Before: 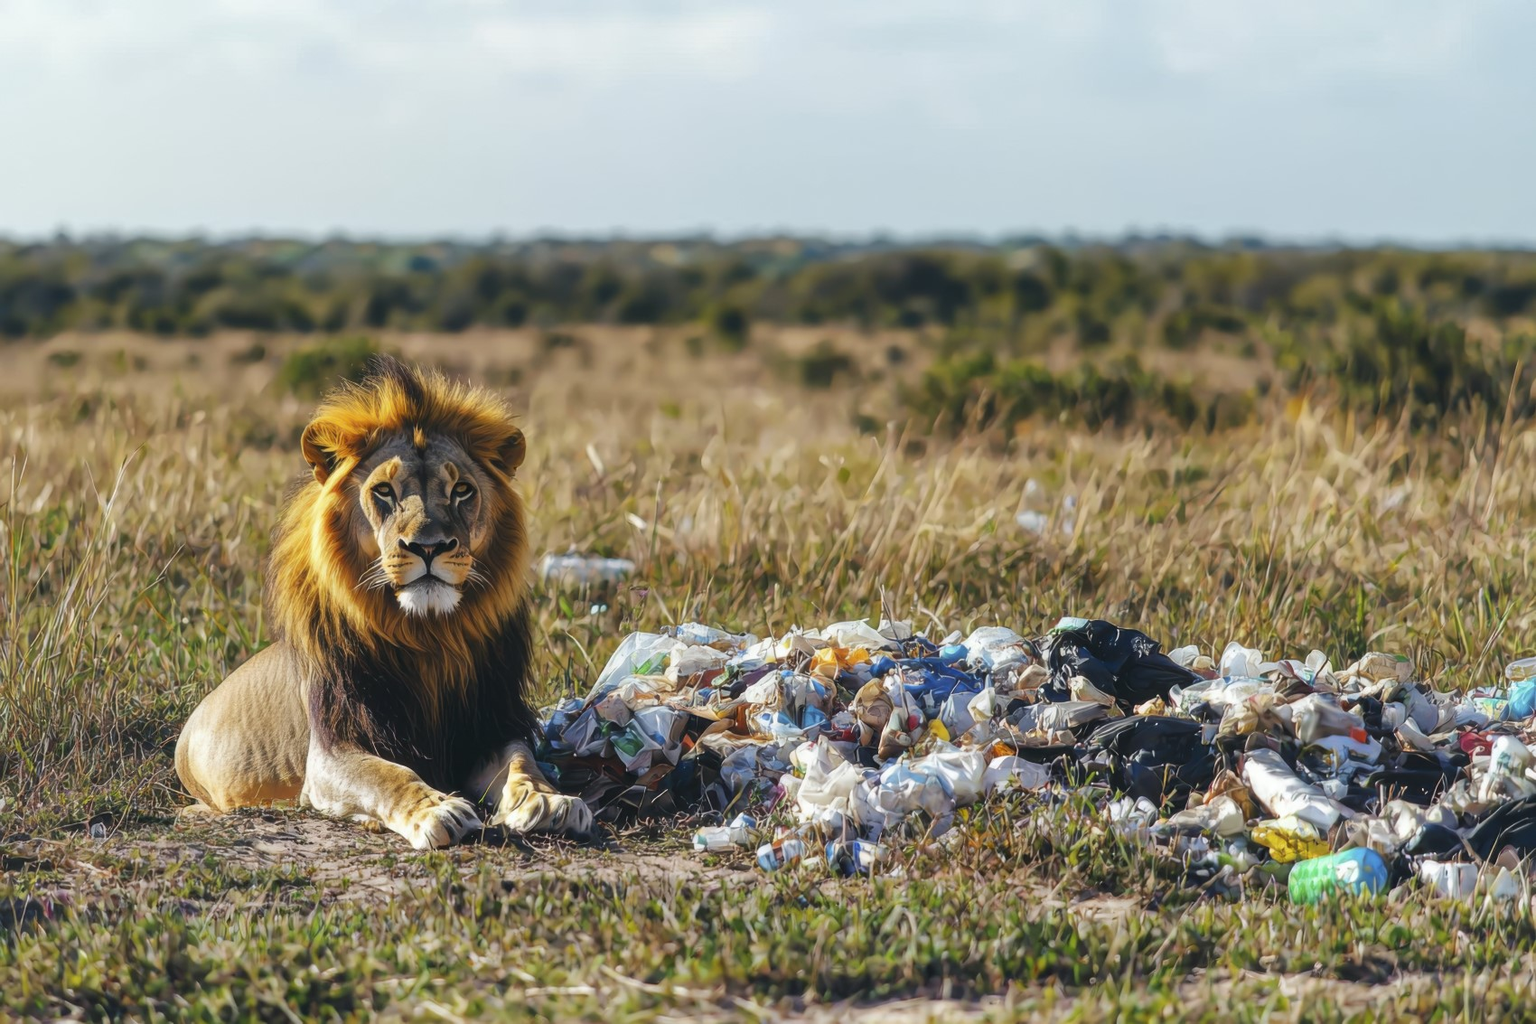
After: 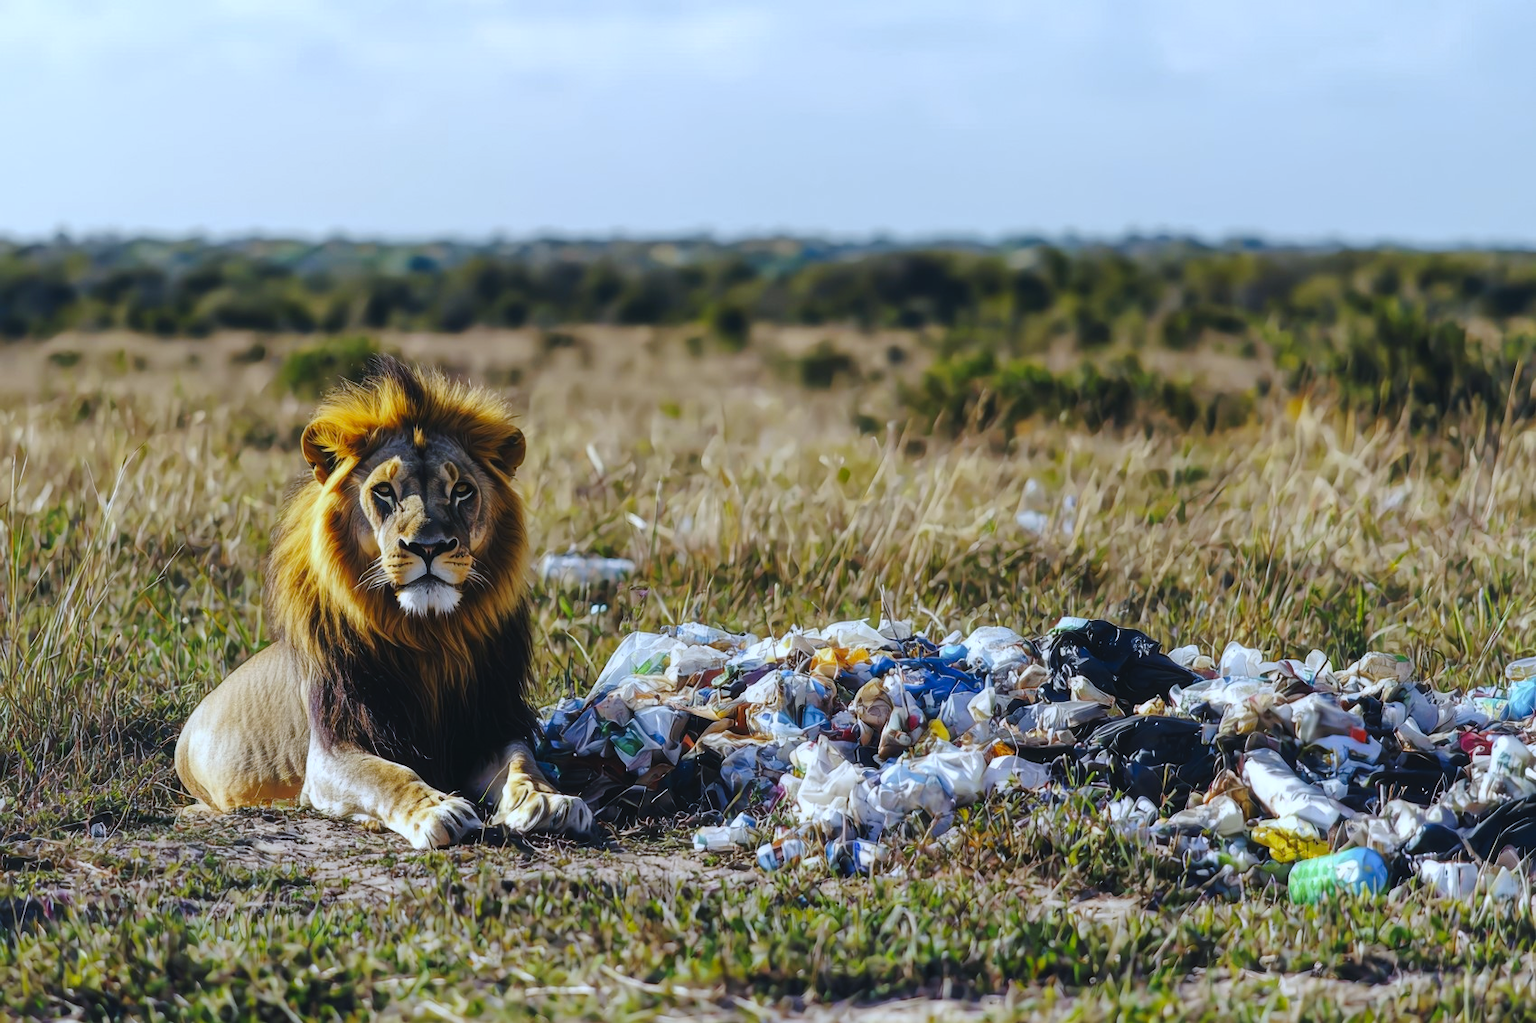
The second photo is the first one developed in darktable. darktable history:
white balance: red 0.931, blue 1.11
tone curve: curves: ch0 [(0, 0) (0.003, 0.002) (0.011, 0.009) (0.025, 0.02) (0.044, 0.034) (0.069, 0.046) (0.1, 0.062) (0.136, 0.083) (0.177, 0.119) (0.224, 0.162) (0.277, 0.216) (0.335, 0.282) (0.399, 0.365) (0.468, 0.457) (0.543, 0.541) (0.623, 0.624) (0.709, 0.713) (0.801, 0.797) (0.898, 0.889) (1, 1)], preserve colors none
